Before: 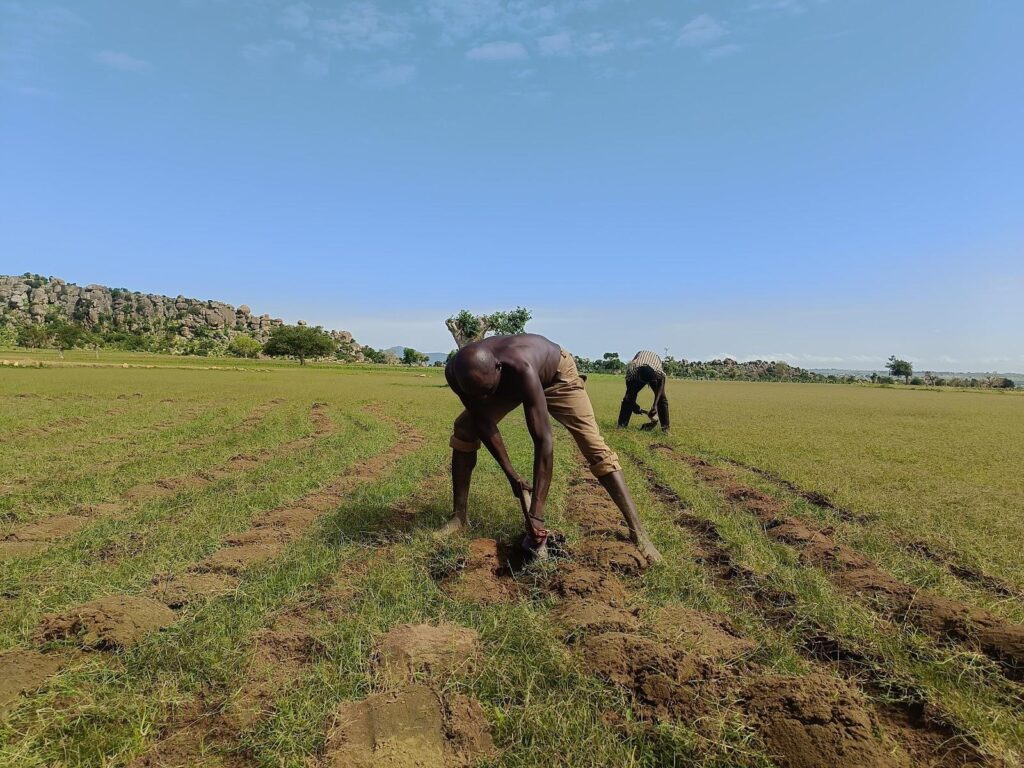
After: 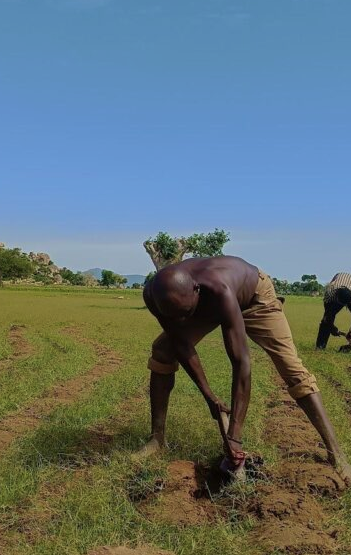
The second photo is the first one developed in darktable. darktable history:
crop and rotate: left 29.535%, top 10.19%, right 36.127%, bottom 17.504%
exposure: exposure -0.487 EV, compensate highlight preservation false
shadows and highlights: shadows 43.14, highlights 7.58
velvia: on, module defaults
